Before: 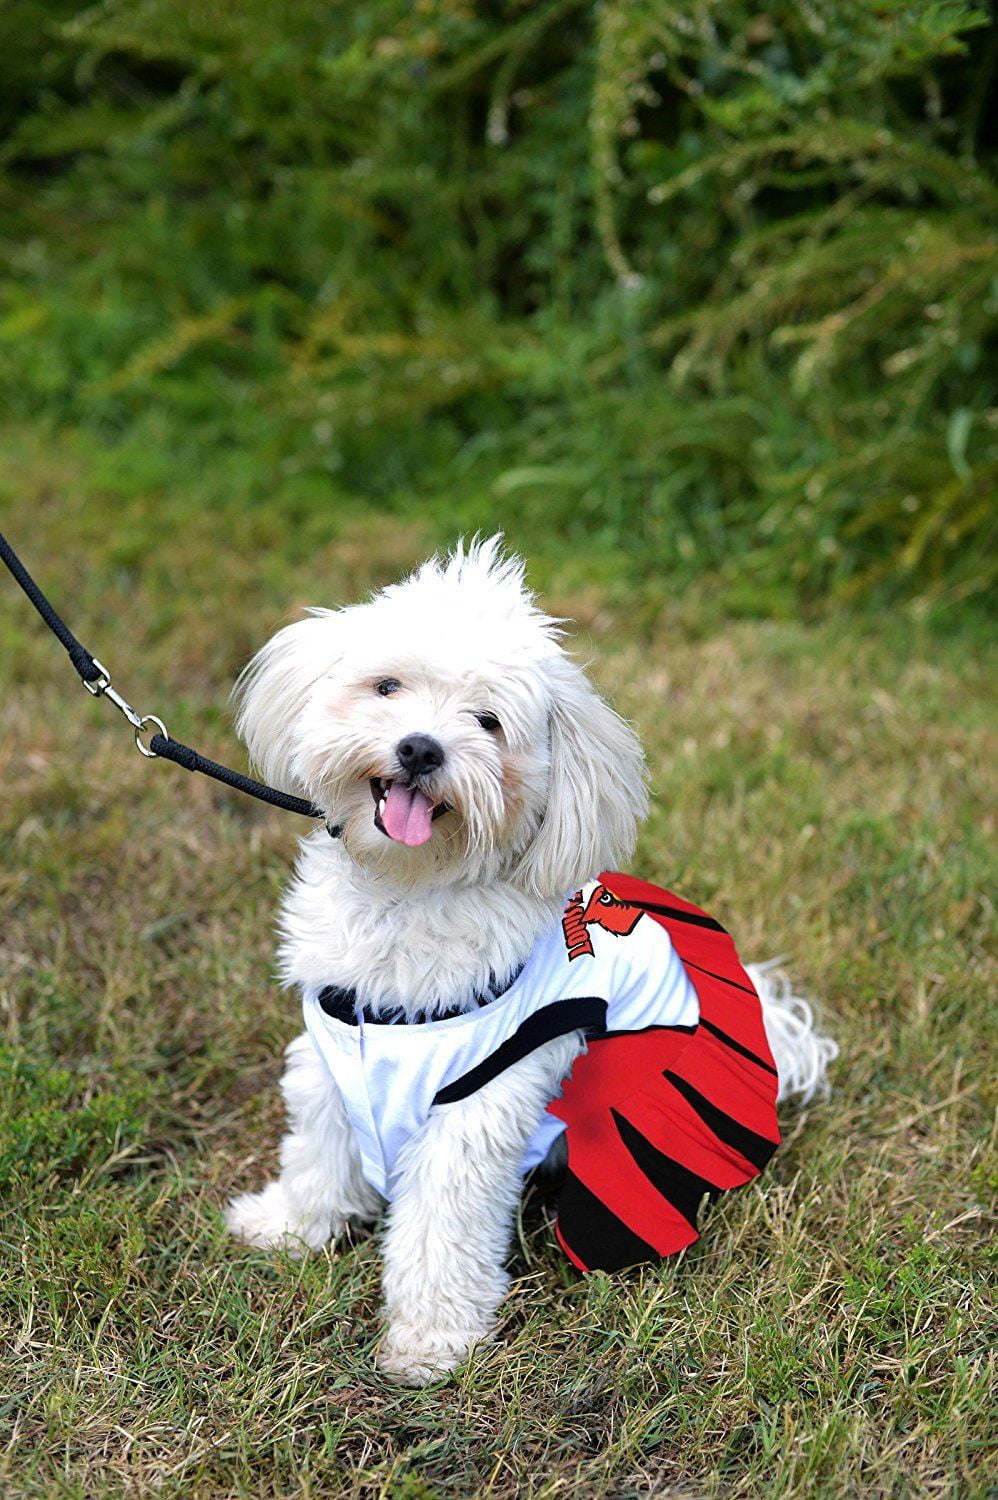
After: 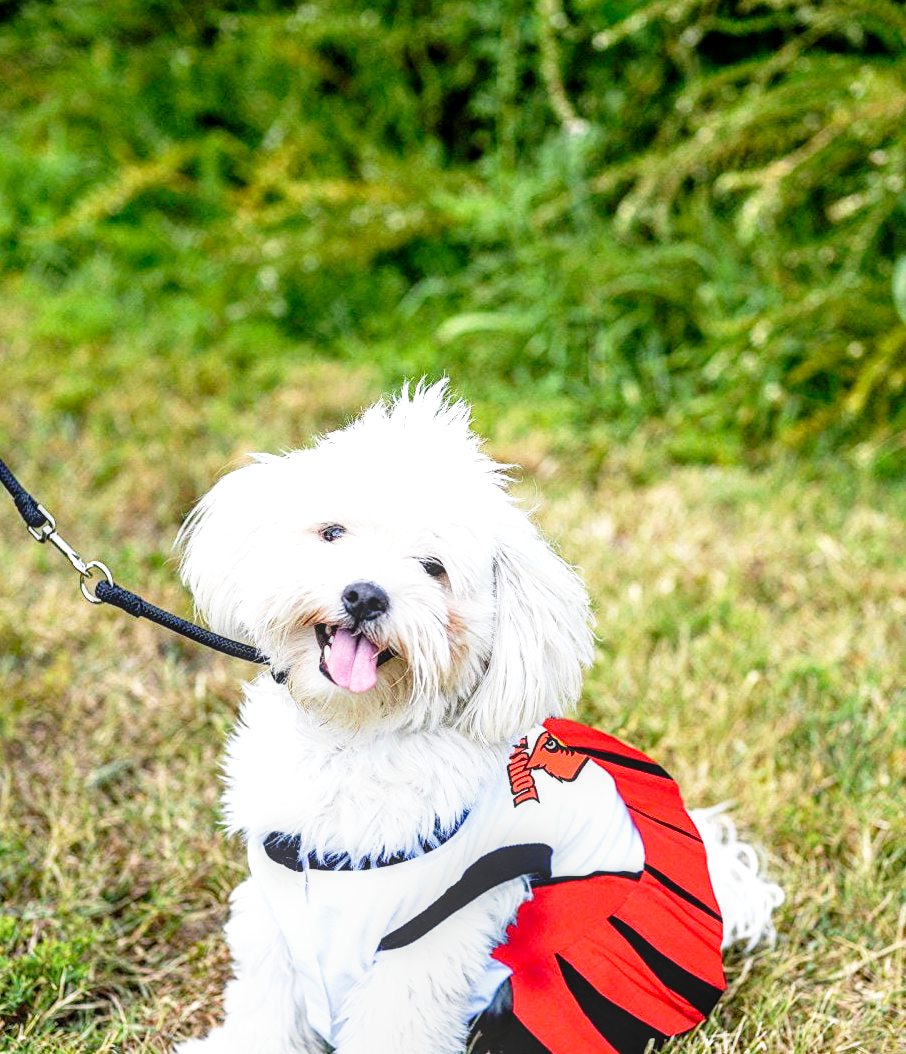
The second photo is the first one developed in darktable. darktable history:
local contrast: highlights 0%, shadows 0%, detail 133%
crop: left 5.596%, top 10.314%, right 3.534%, bottom 19.395%
base curve: curves: ch0 [(0, 0) (0.012, 0.01) (0.073, 0.168) (0.31, 0.711) (0.645, 0.957) (1, 1)], preserve colors none
